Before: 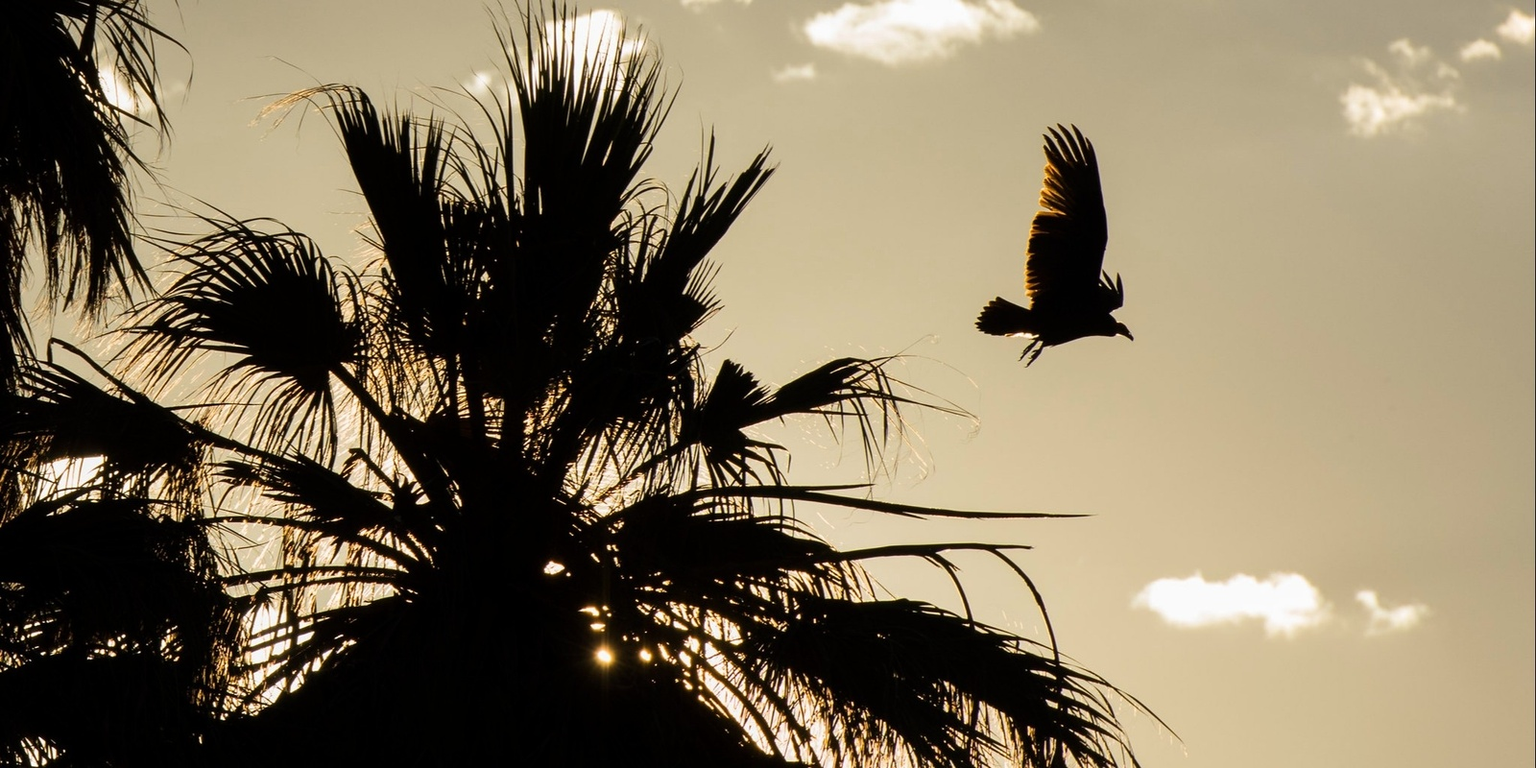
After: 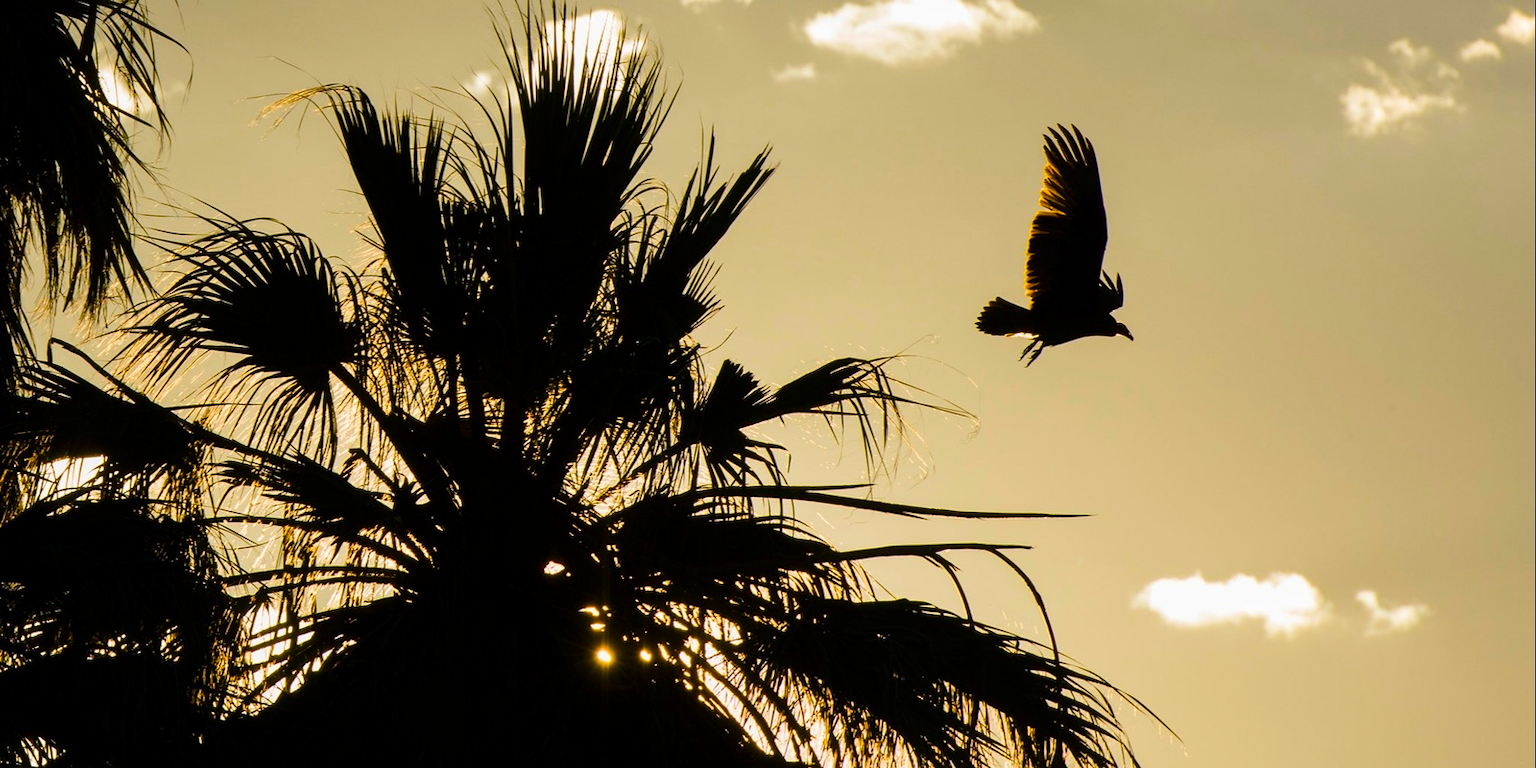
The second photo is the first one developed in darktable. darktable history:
color balance rgb: shadows lift › chroma 2.695%, shadows lift › hue 191.46°, perceptual saturation grading › global saturation 20%, perceptual saturation grading › highlights -25.223%, perceptual saturation grading › shadows 25.049%, global vibrance 59.825%
